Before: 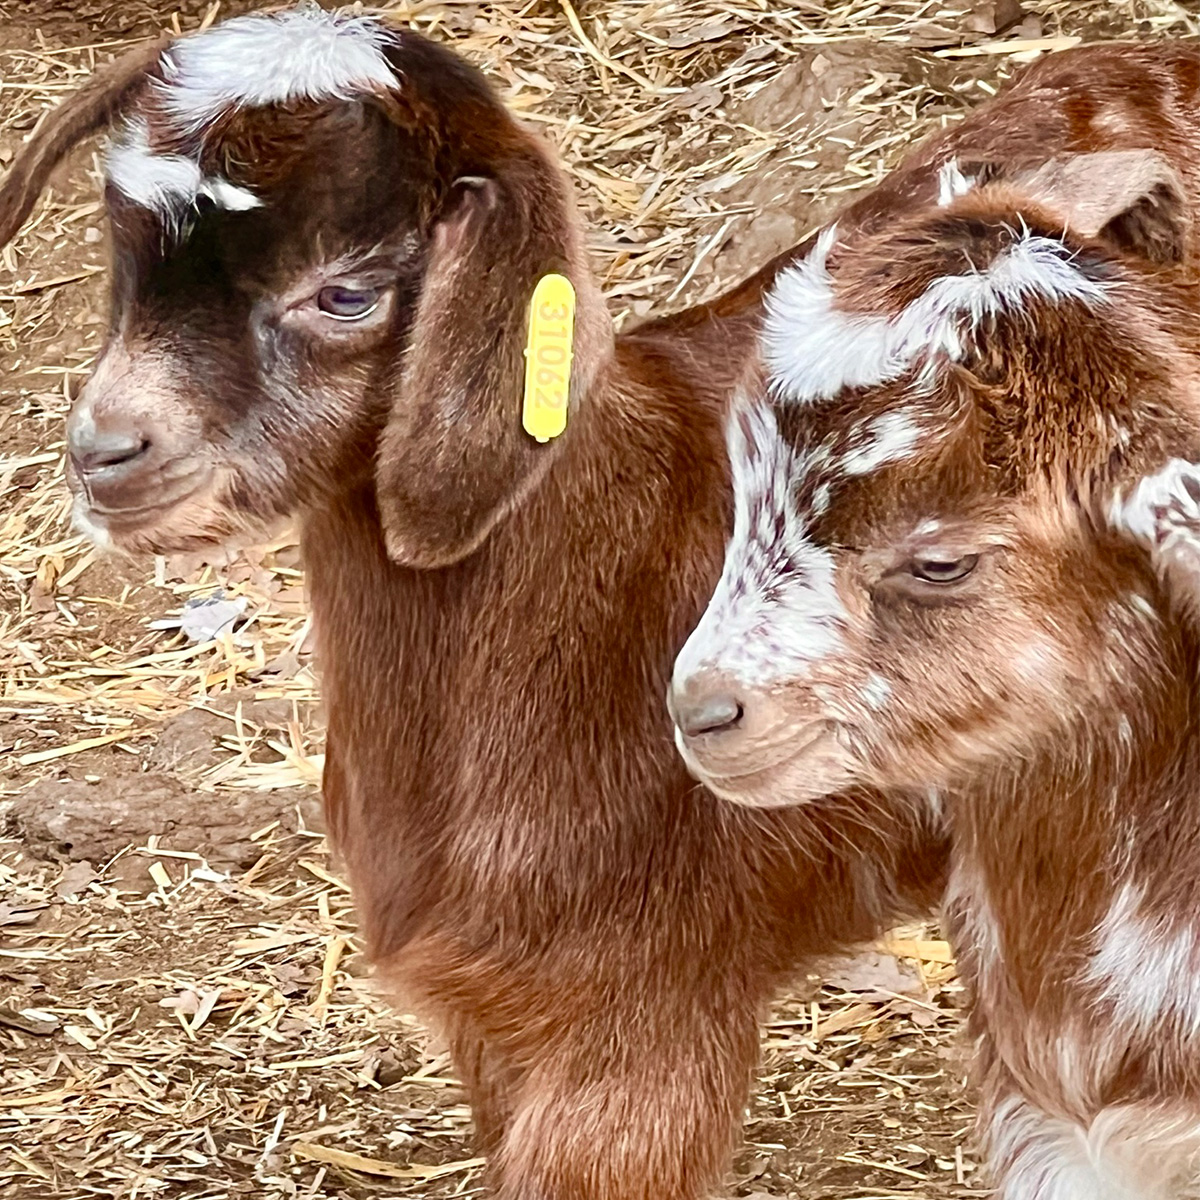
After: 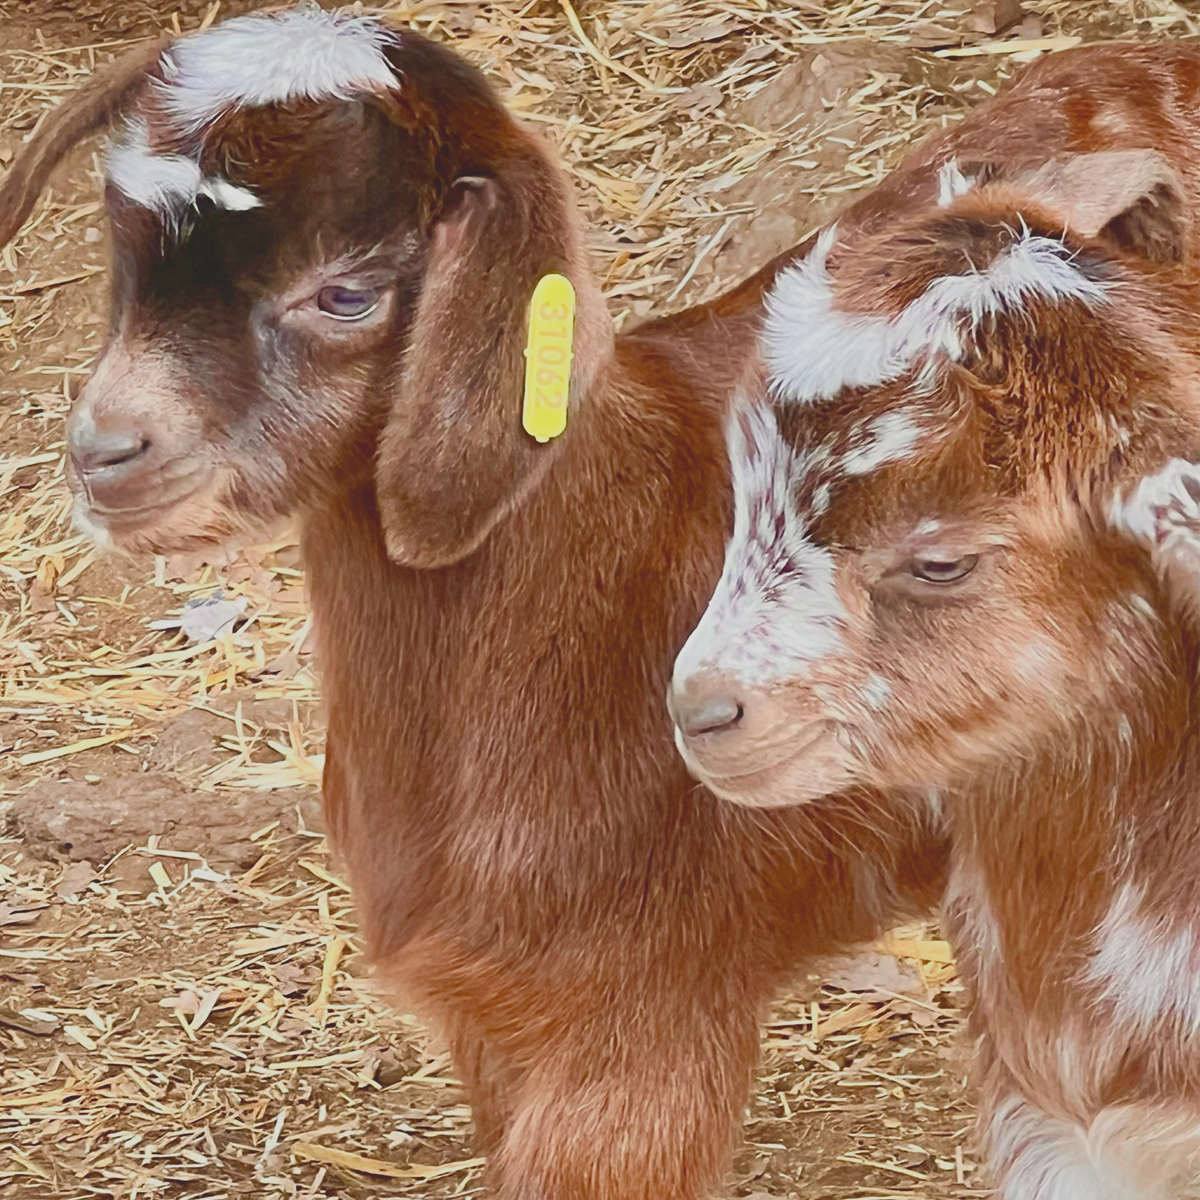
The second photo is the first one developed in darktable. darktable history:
contrast equalizer: octaves 7, y [[0.6 ×6], [0.55 ×6], [0 ×6], [0 ×6], [0 ×6]], mix -0.2
local contrast: detail 69%
